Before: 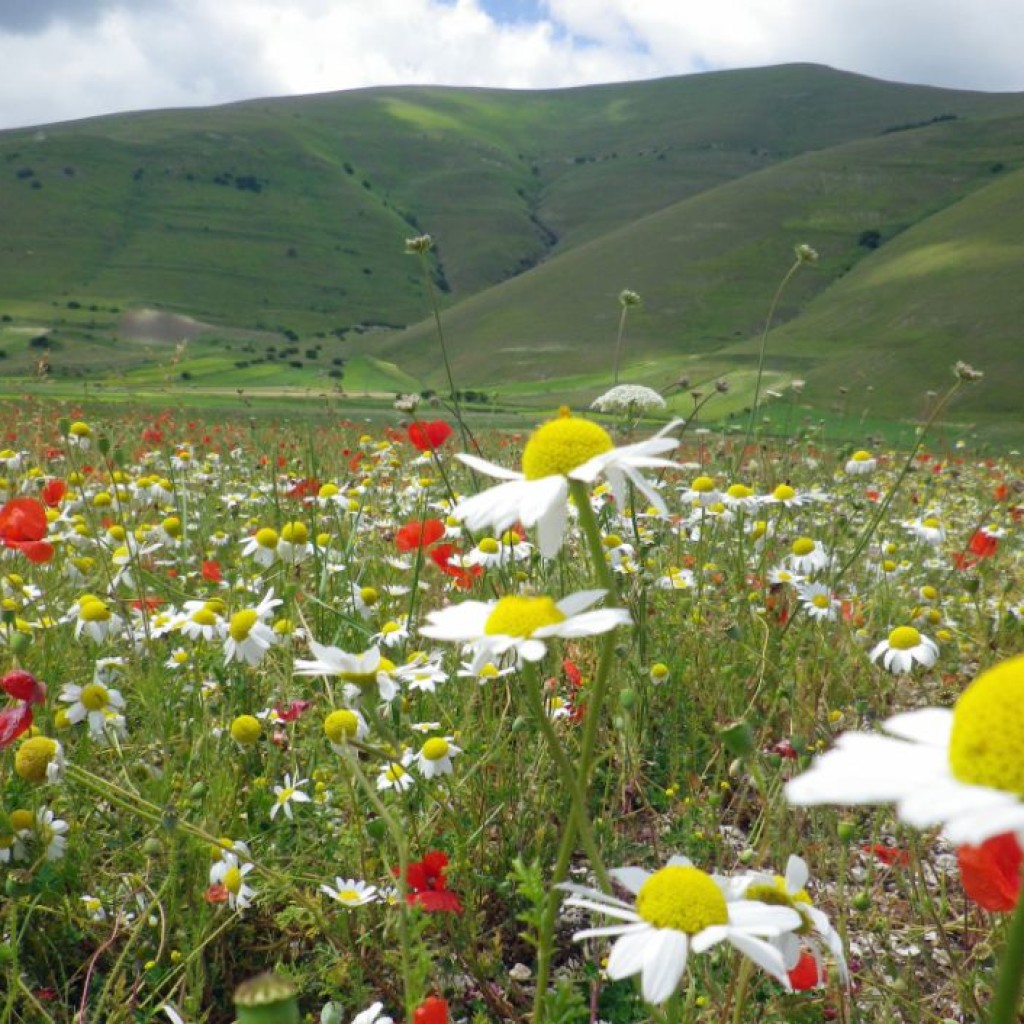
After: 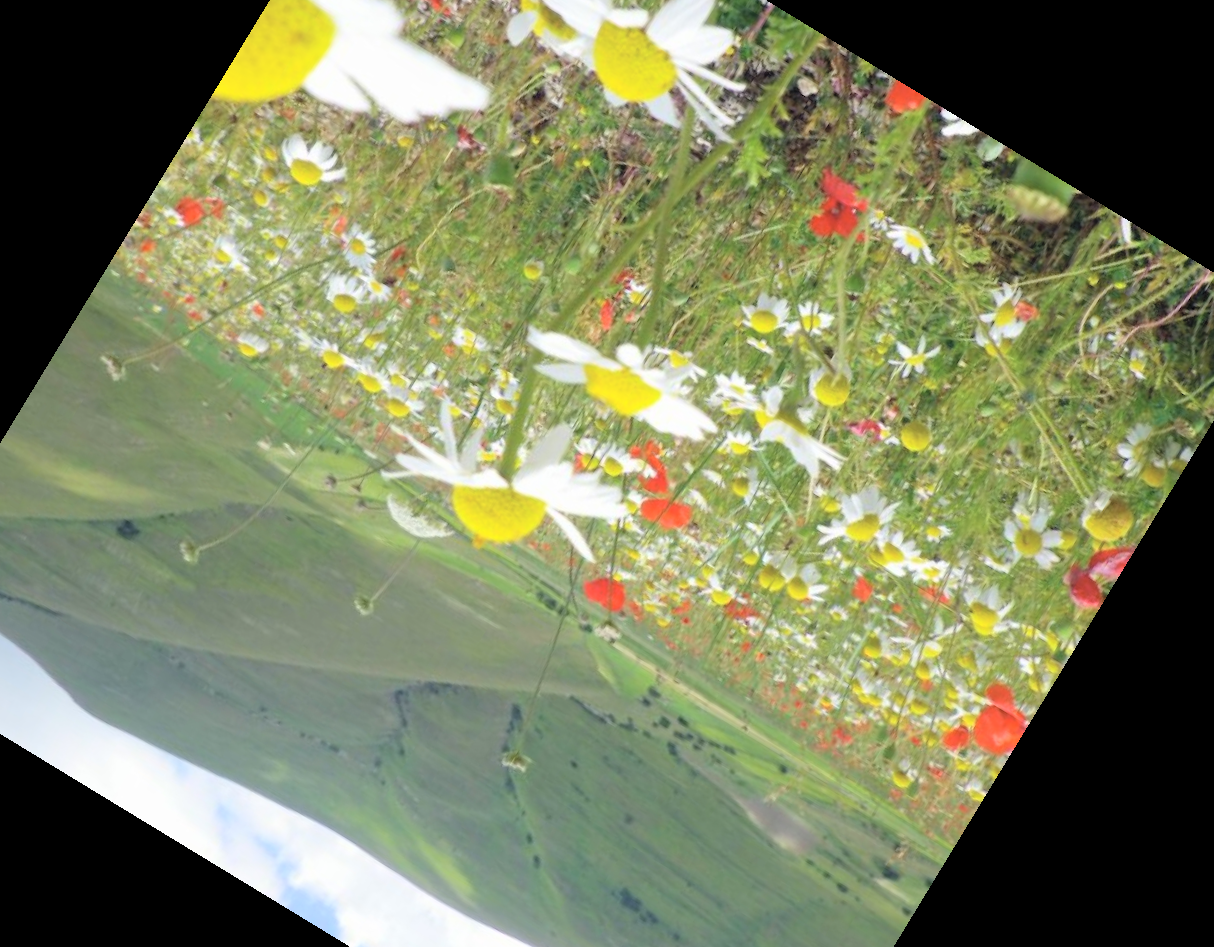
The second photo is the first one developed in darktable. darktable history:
crop and rotate: angle 148.68°, left 9.111%, top 15.603%, right 4.588%, bottom 17.041%
global tonemap: drago (0.7, 100)
